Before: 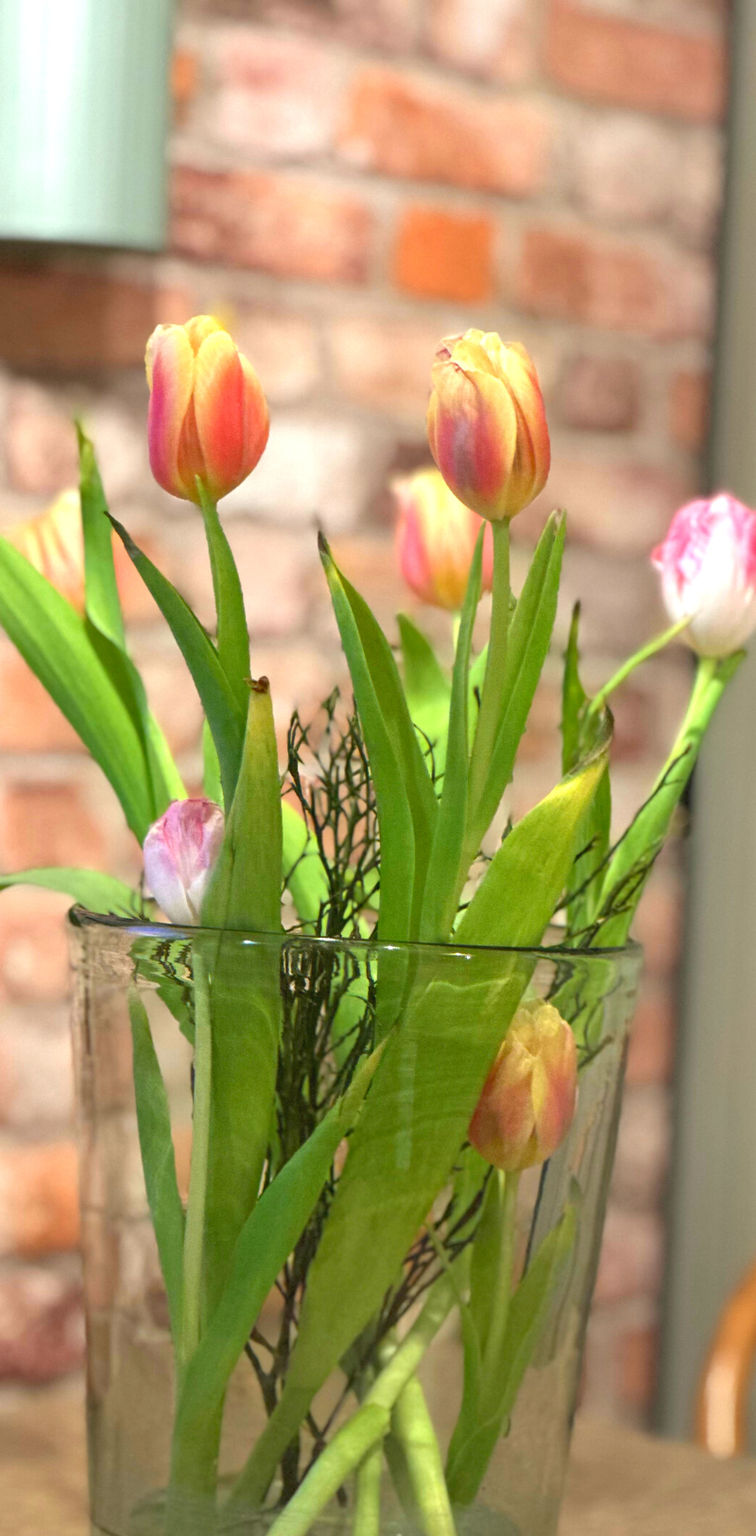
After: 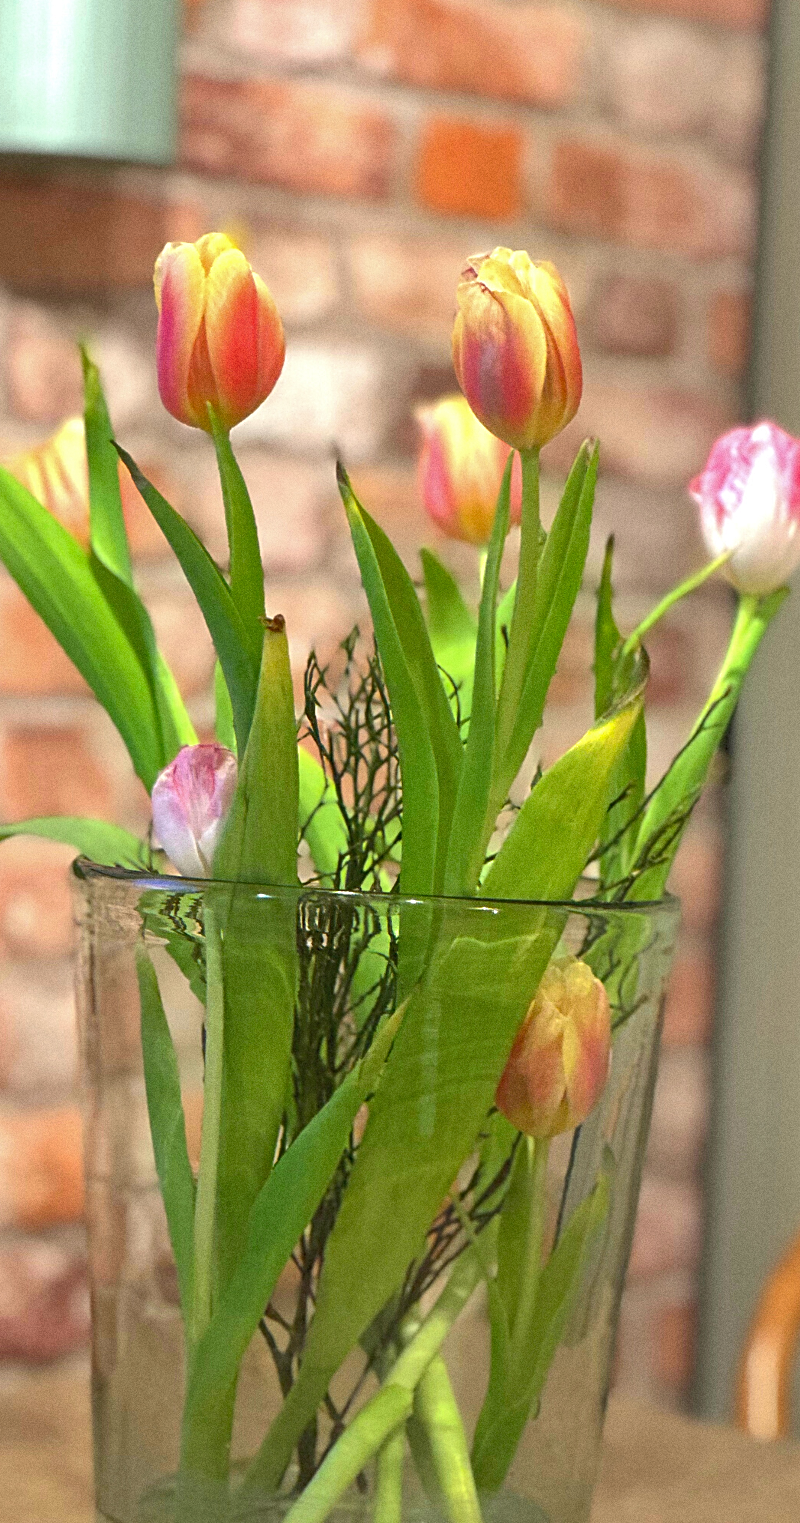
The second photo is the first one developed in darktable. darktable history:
grain: coarseness 0.47 ISO
shadows and highlights: on, module defaults
sharpen: on, module defaults
crop and rotate: top 6.25%
